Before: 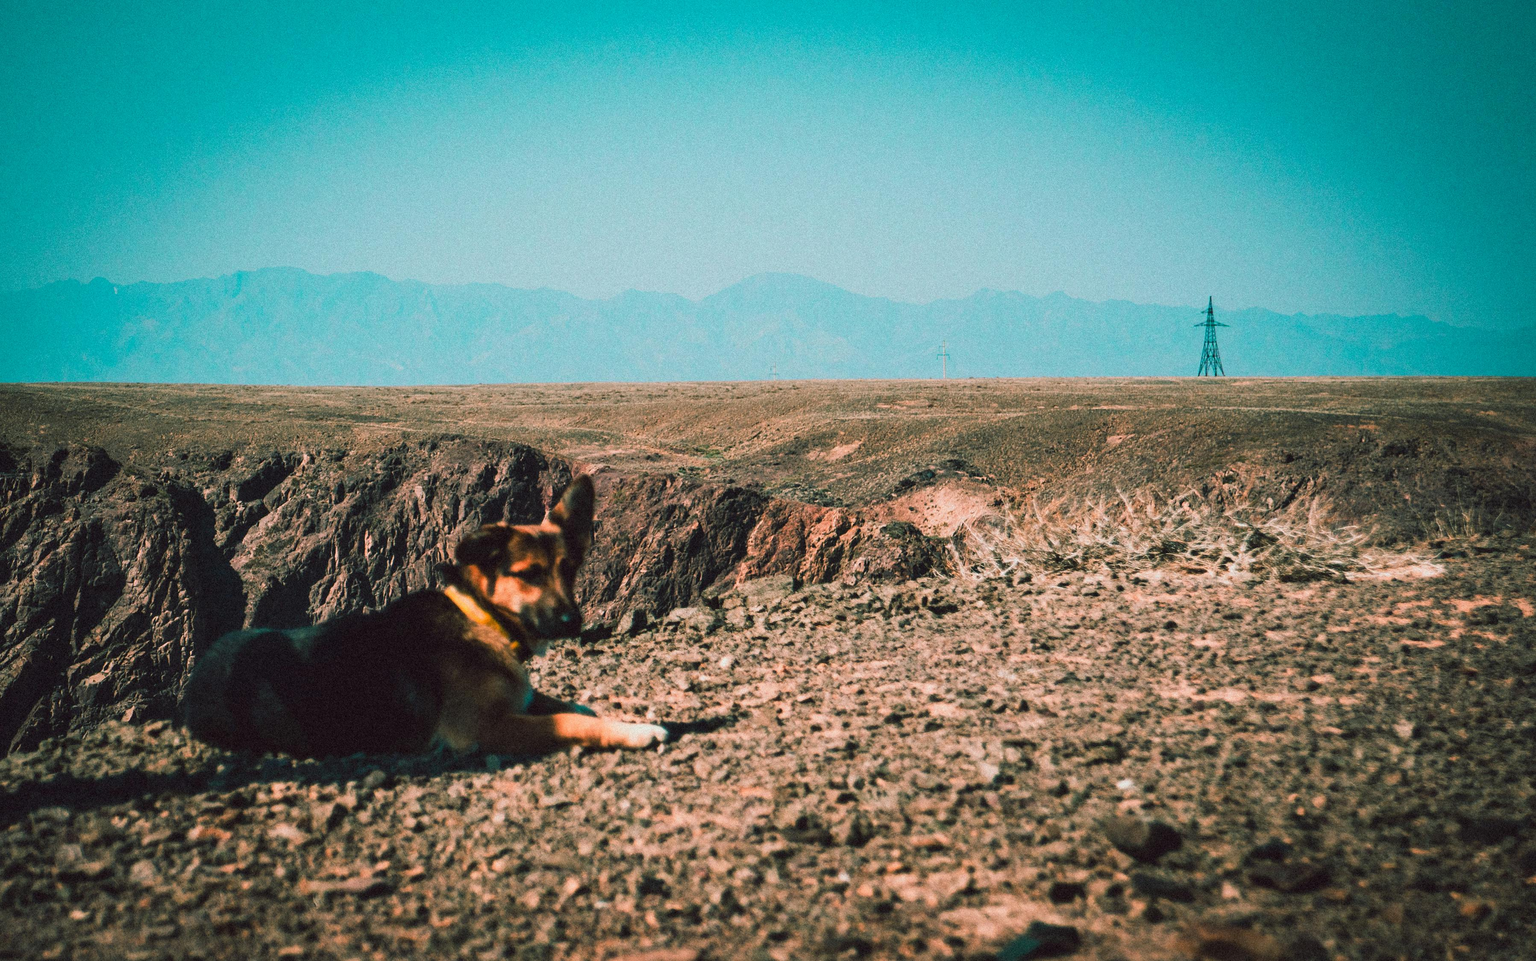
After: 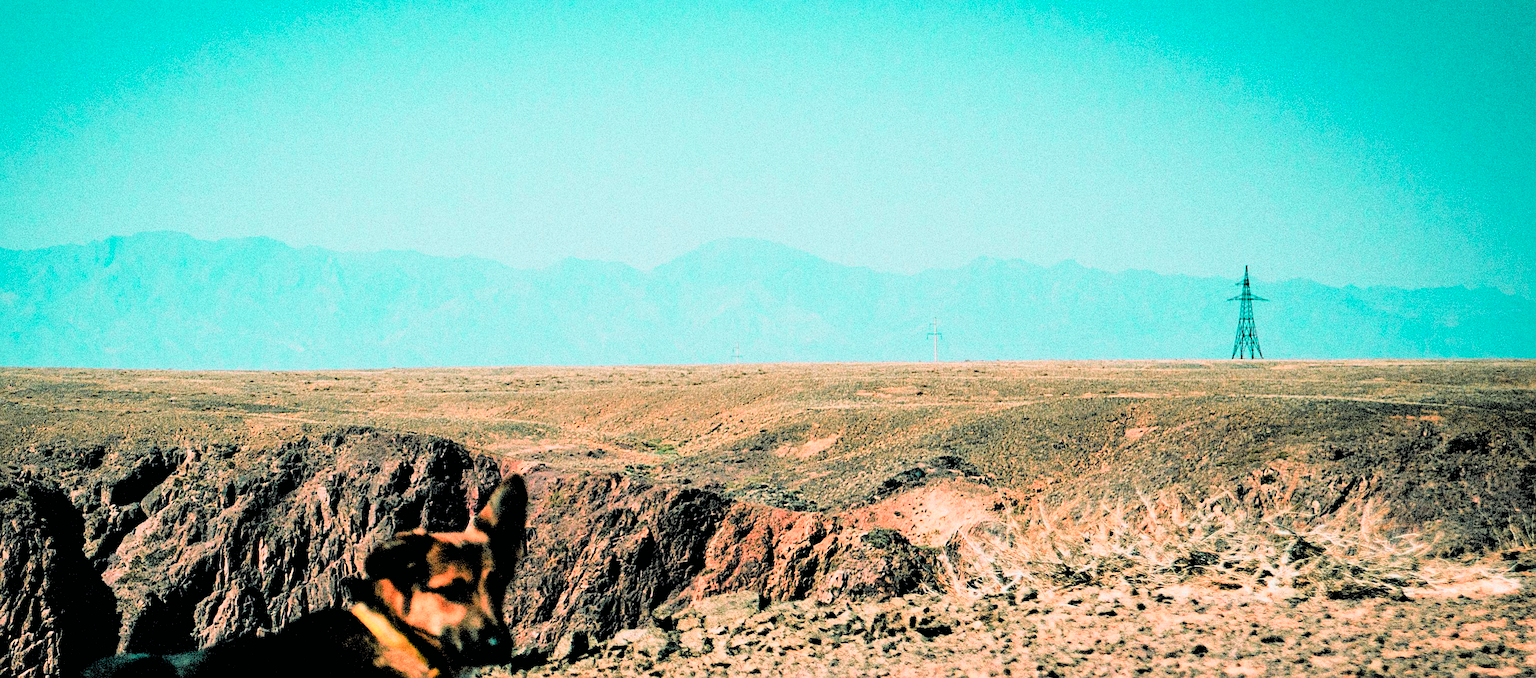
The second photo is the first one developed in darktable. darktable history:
crop and rotate: left 9.345%, top 7.22%, right 4.982%, bottom 32.331%
tone curve: curves: ch0 [(0, 0) (0.035, 0.011) (0.133, 0.076) (0.285, 0.265) (0.491, 0.541) (0.617, 0.693) (0.704, 0.77) (0.794, 0.865) (0.895, 0.938) (1, 0.976)]; ch1 [(0, 0) (0.318, 0.278) (0.444, 0.427) (0.502, 0.497) (0.543, 0.547) (0.601, 0.641) (0.746, 0.764) (1, 1)]; ch2 [(0, 0) (0.316, 0.292) (0.381, 0.37) (0.423, 0.448) (0.476, 0.482) (0.502, 0.5) (0.543, 0.547) (0.587, 0.613) (0.642, 0.672) (0.704, 0.727) (0.865, 0.827) (1, 0.951)], color space Lab, independent channels, preserve colors none
grain: coarseness 0.09 ISO, strength 40%
rgb levels: levels [[0.027, 0.429, 0.996], [0, 0.5, 1], [0, 0.5, 1]]
sharpen: radius 2.167, amount 0.381, threshold 0
